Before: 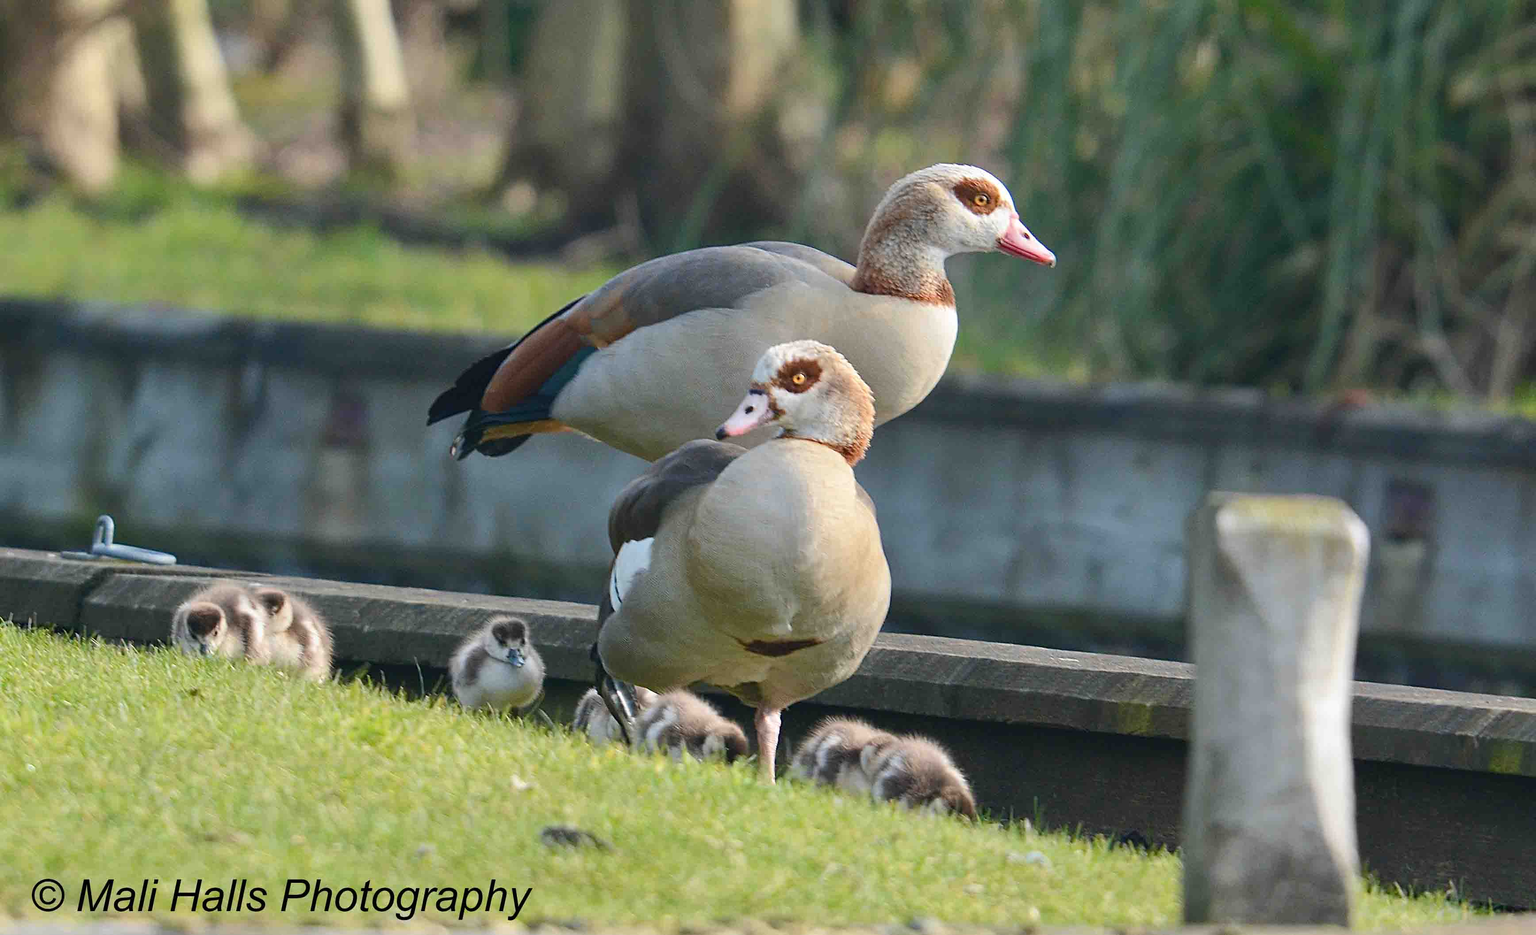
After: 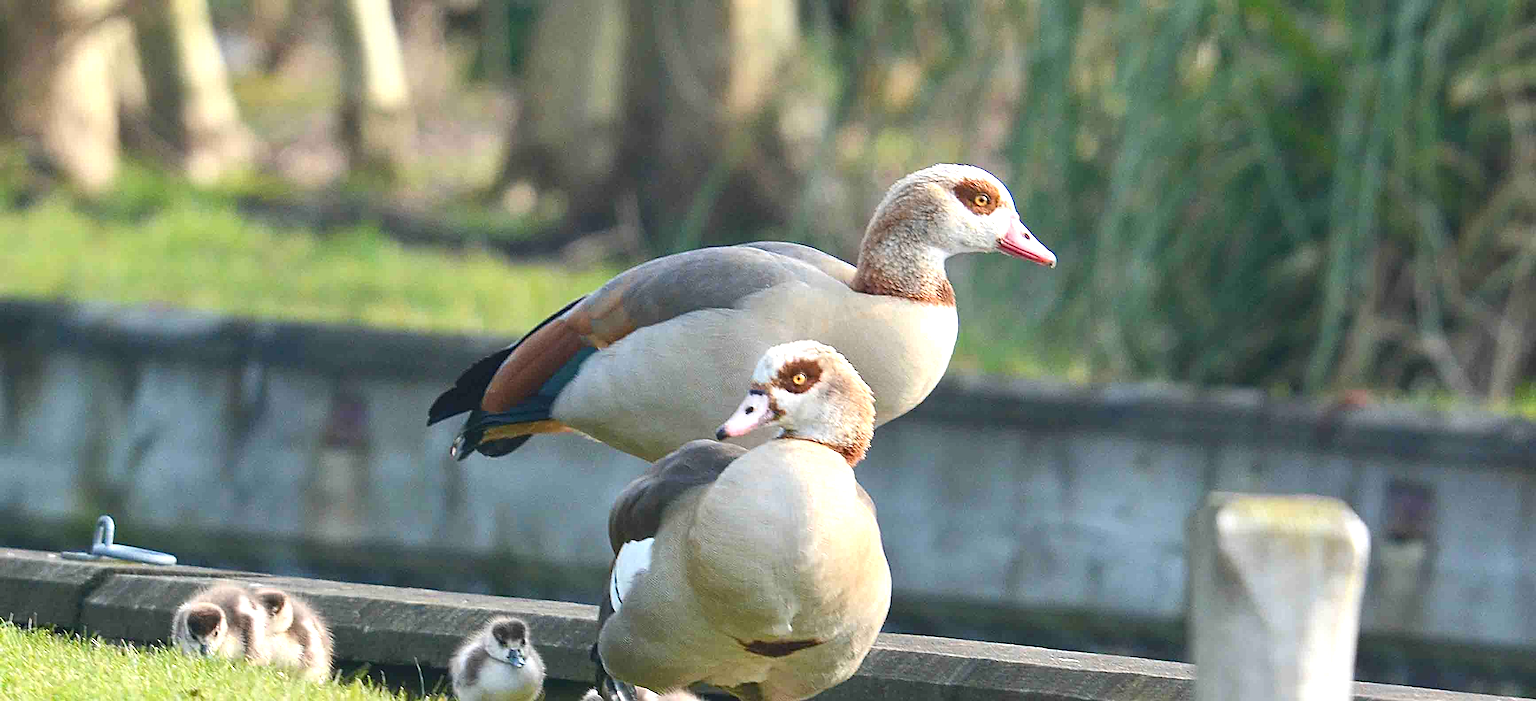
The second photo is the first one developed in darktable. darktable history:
exposure: black level correction 0, exposure 0.696 EV, compensate highlight preservation false
crop: bottom 24.981%
sharpen: on, module defaults
